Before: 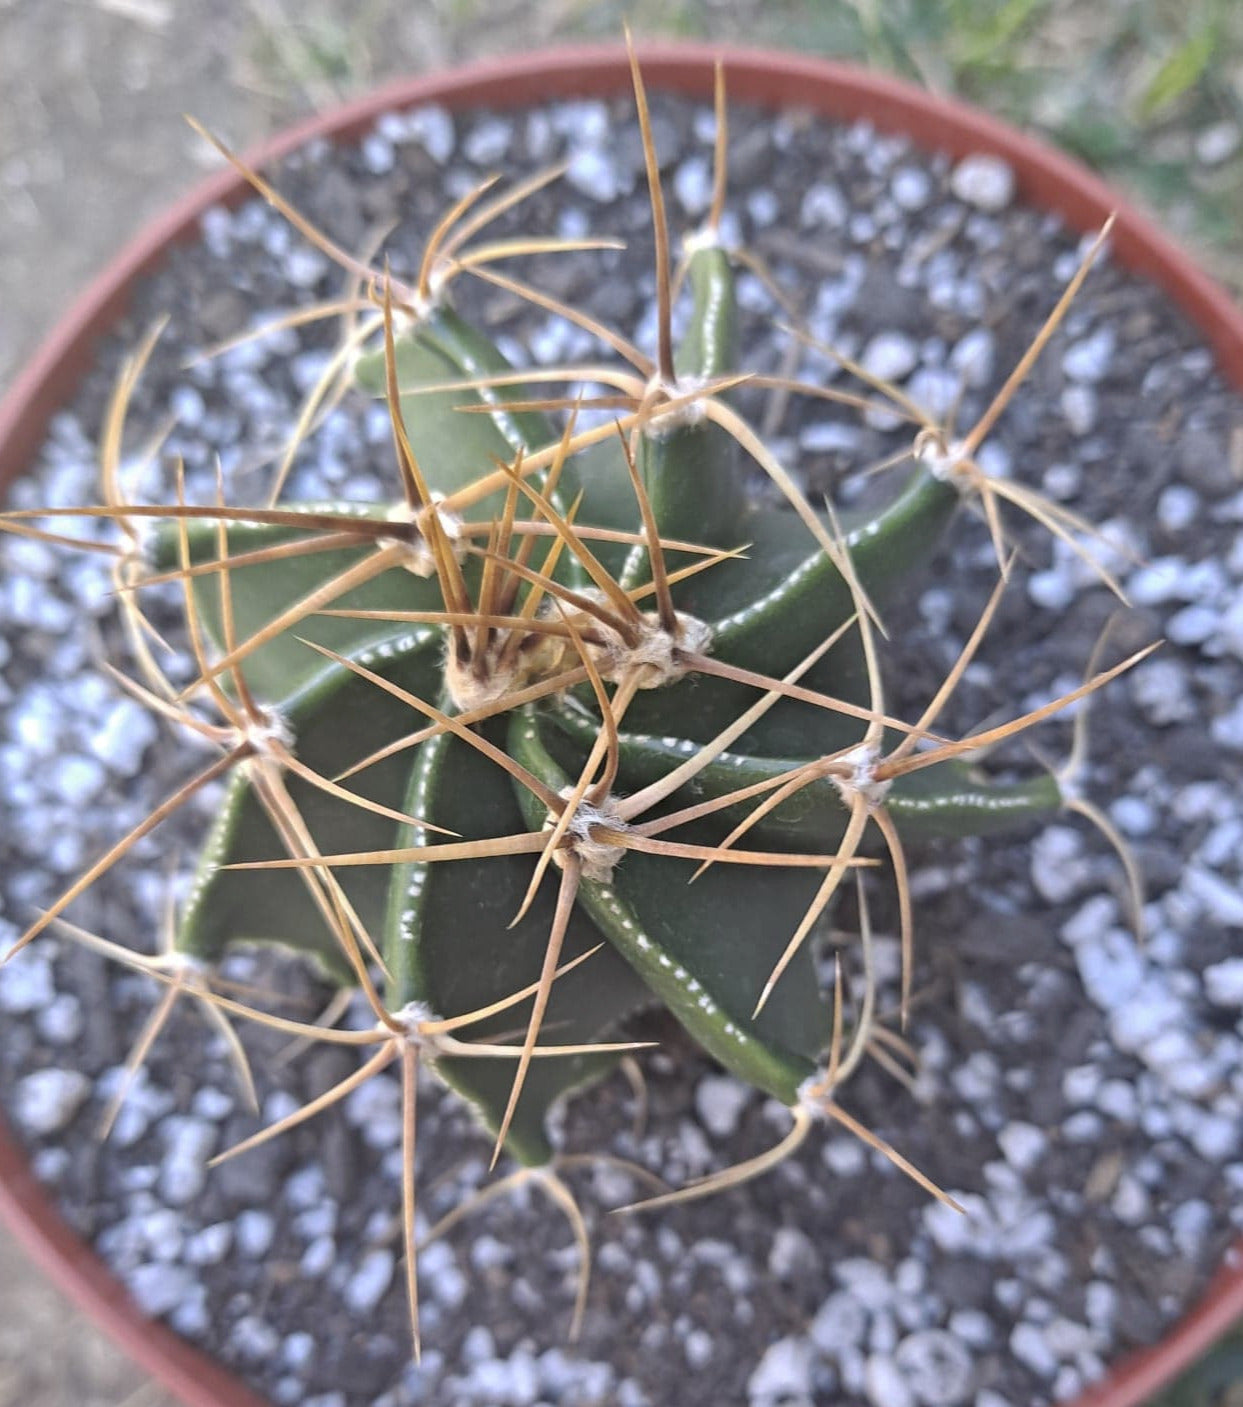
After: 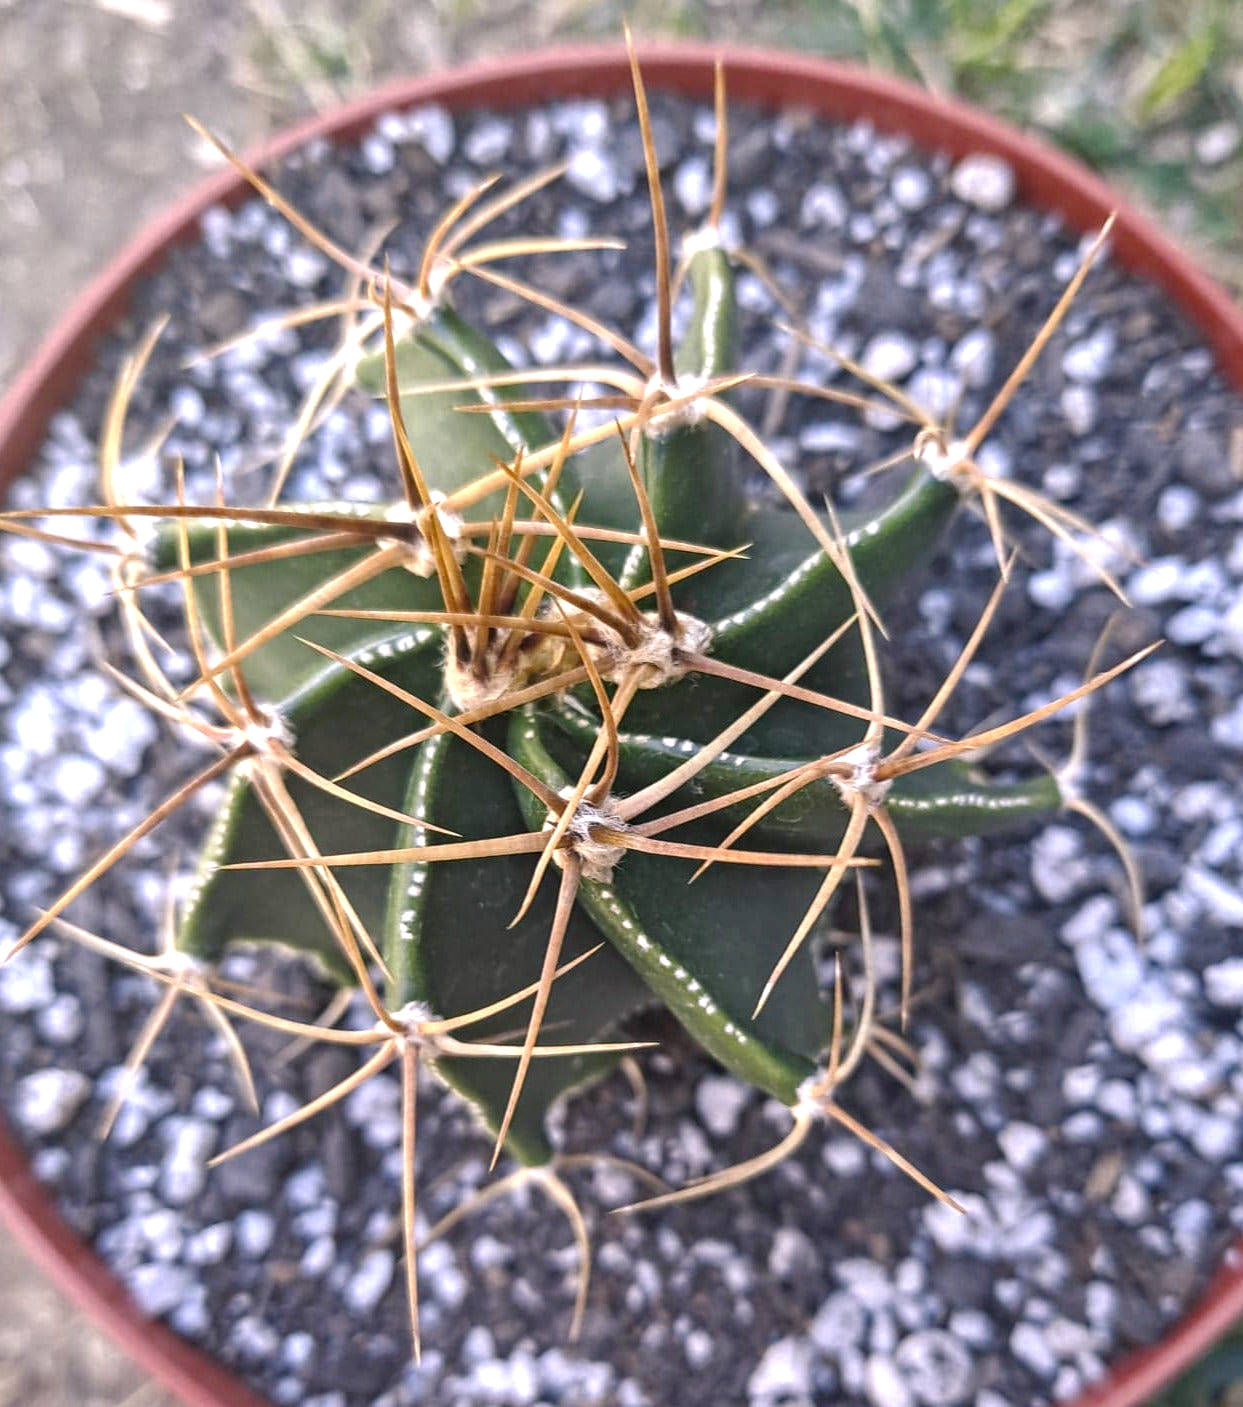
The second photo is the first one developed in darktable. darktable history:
color balance rgb: shadows lift › chroma 1%, shadows lift › hue 217.2°, power › hue 310.8°, highlights gain › chroma 2%, highlights gain › hue 44.4°, global offset › luminance 0.25%, global offset › hue 171.6°, perceptual saturation grading › global saturation 14.09%, perceptual saturation grading › highlights -30%, perceptual saturation grading › shadows 50.67%, global vibrance 25%, contrast 20%
local contrast: detail 130%
